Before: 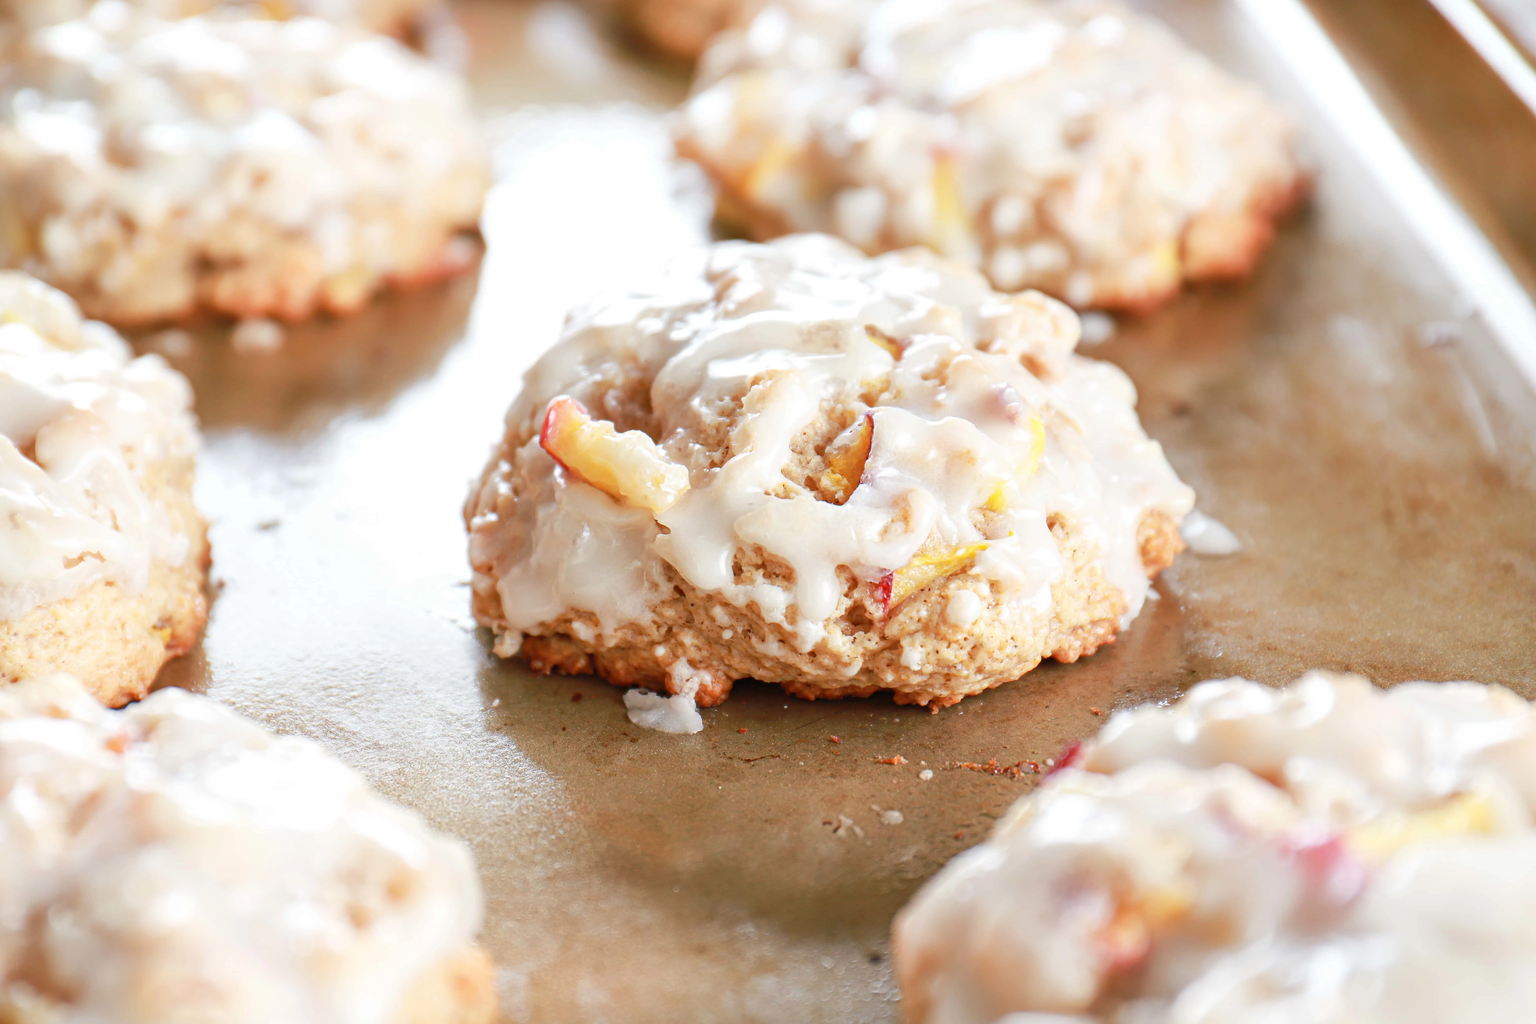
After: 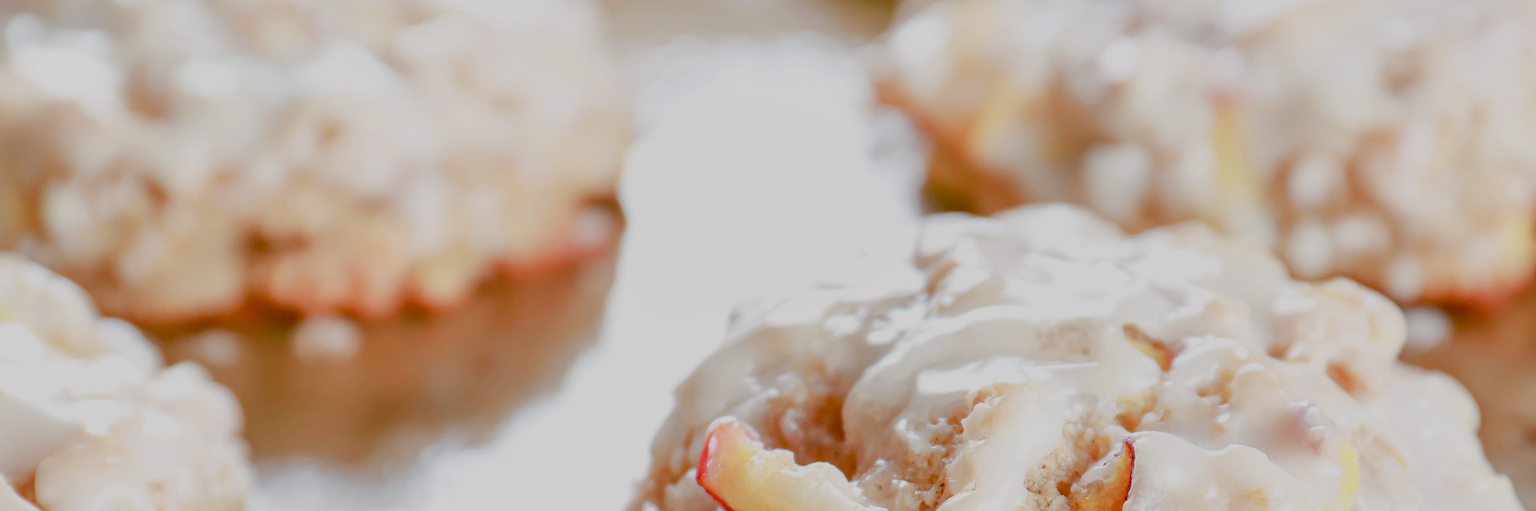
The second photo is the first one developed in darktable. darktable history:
color balance rgb: shadows lift › chroma 1%, shadows lift › hue 113°, highlights gain › chroma 0.2%, highlights gain › hue 333°, perceptual saturation grading › global saturation 20%, perceptual saturation grading › highlights -50%, perceptual saturation grading › shadows 25%, contrast -30%
crop: left 0.579%, top 7.627%, right 23.167%, bottom 54.275%
local contrast: on, module defaults
